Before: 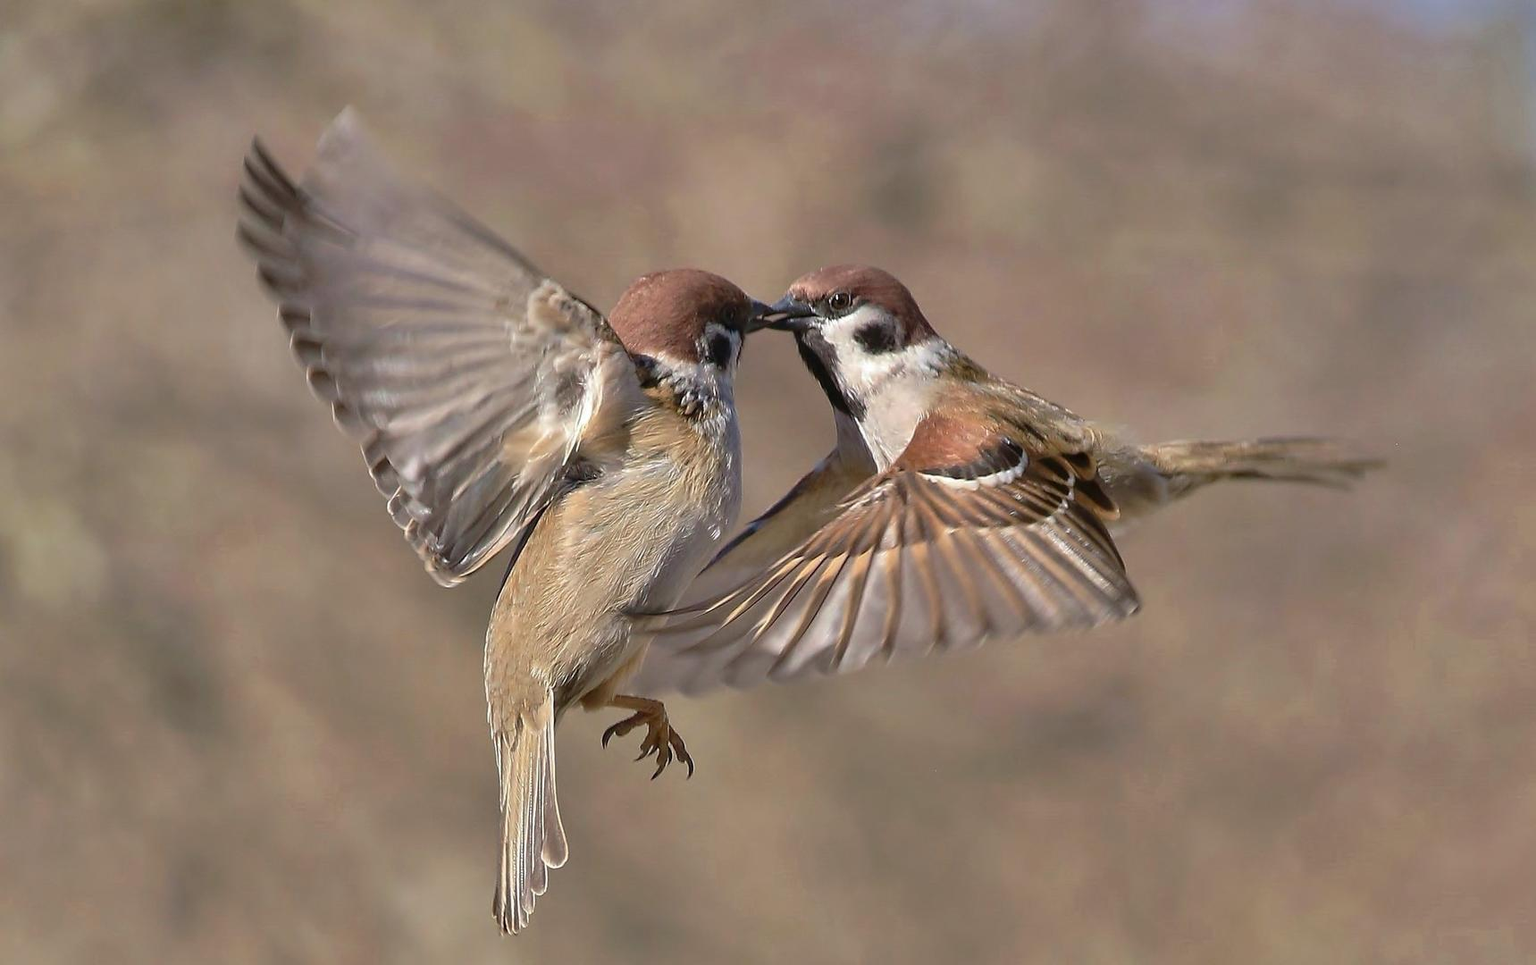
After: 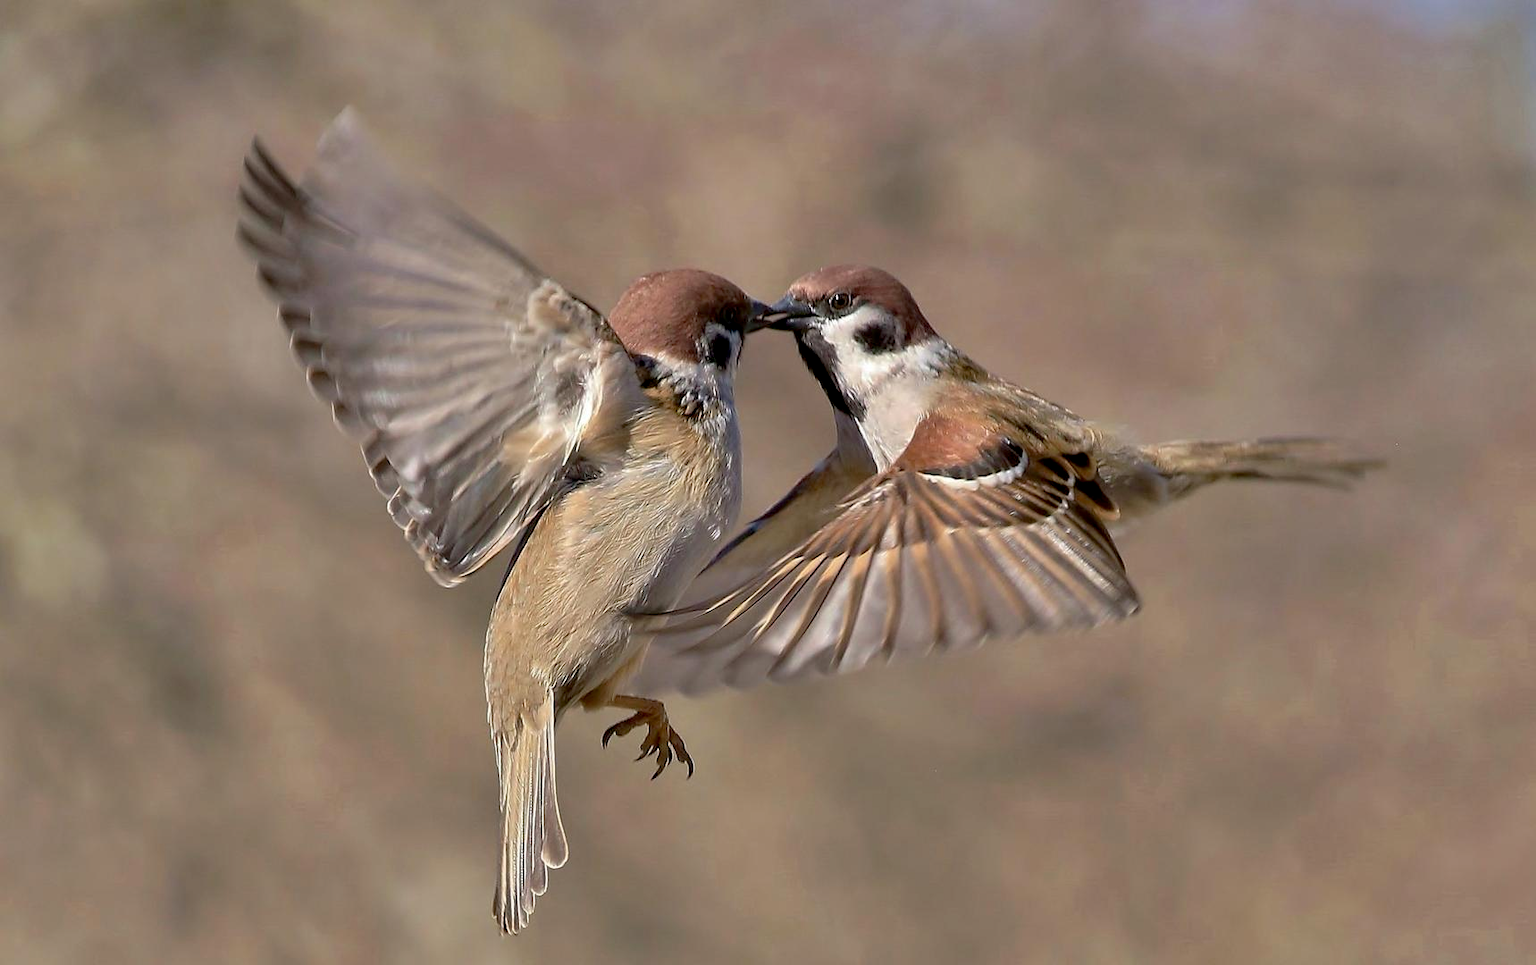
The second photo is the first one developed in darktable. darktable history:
exposure: black level correction 0.01, exposure 0.008 EV, compensate highlight preservation false
